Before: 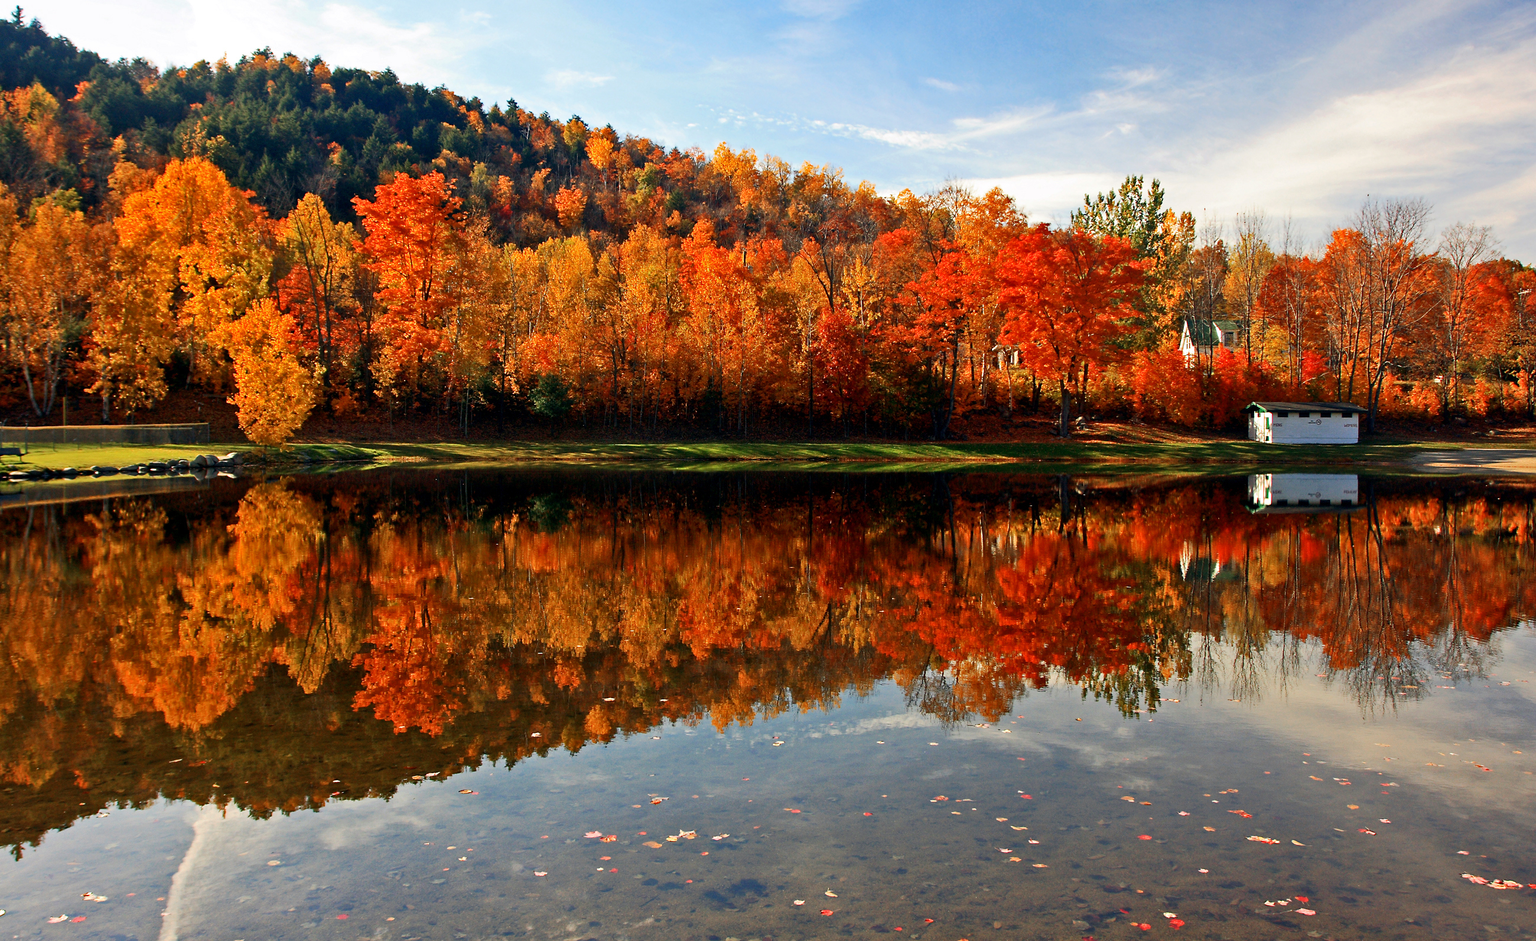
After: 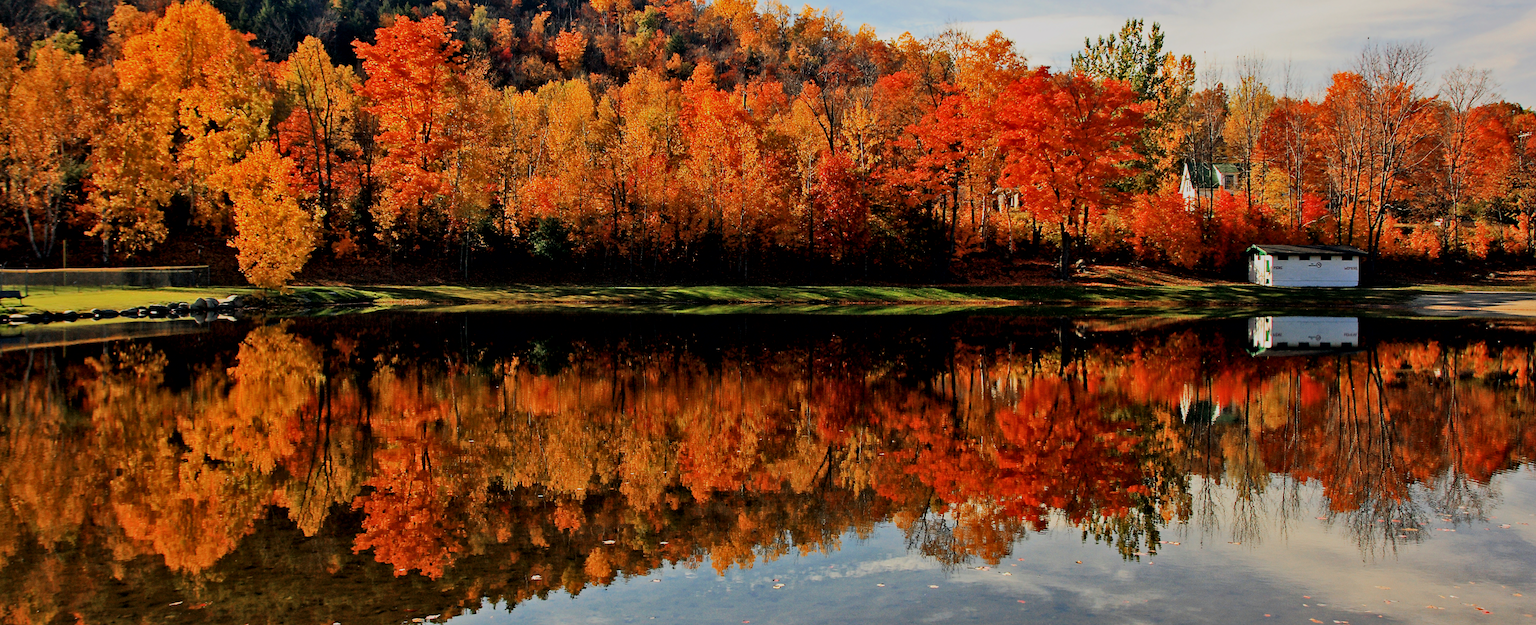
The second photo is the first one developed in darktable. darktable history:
local contrast: mode bilateral grid, contrast 20, coarseness 50, detail 120%, midtone range 0.2
filmic rgb: black relative exposure -7.15 EV, white relative exposure 5.36 EV, hardness 3.02, color science v6 (2022)
crop: top 16.727%, bottom 16.727%
